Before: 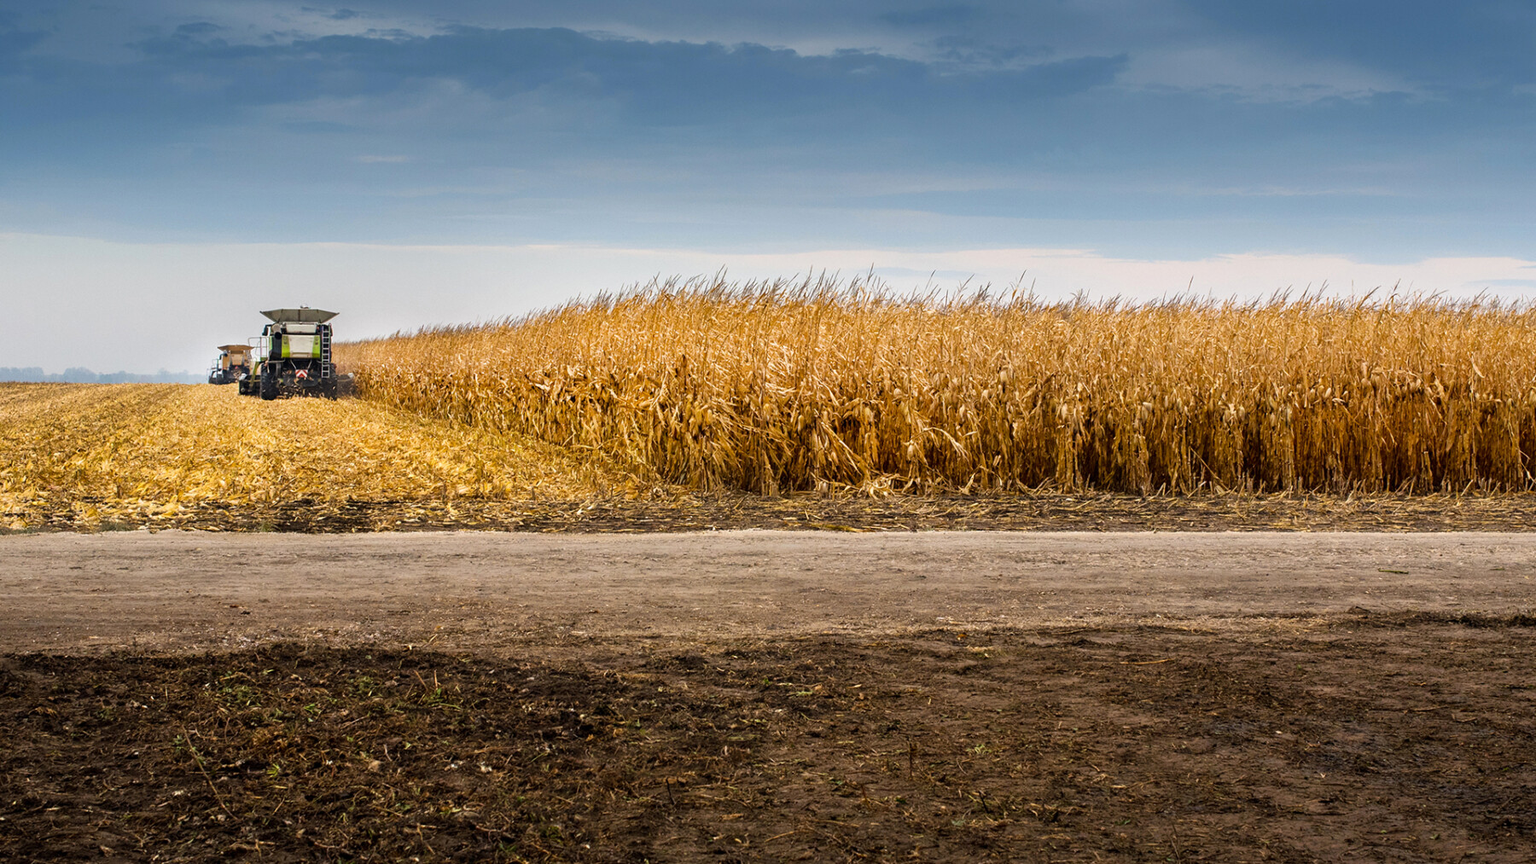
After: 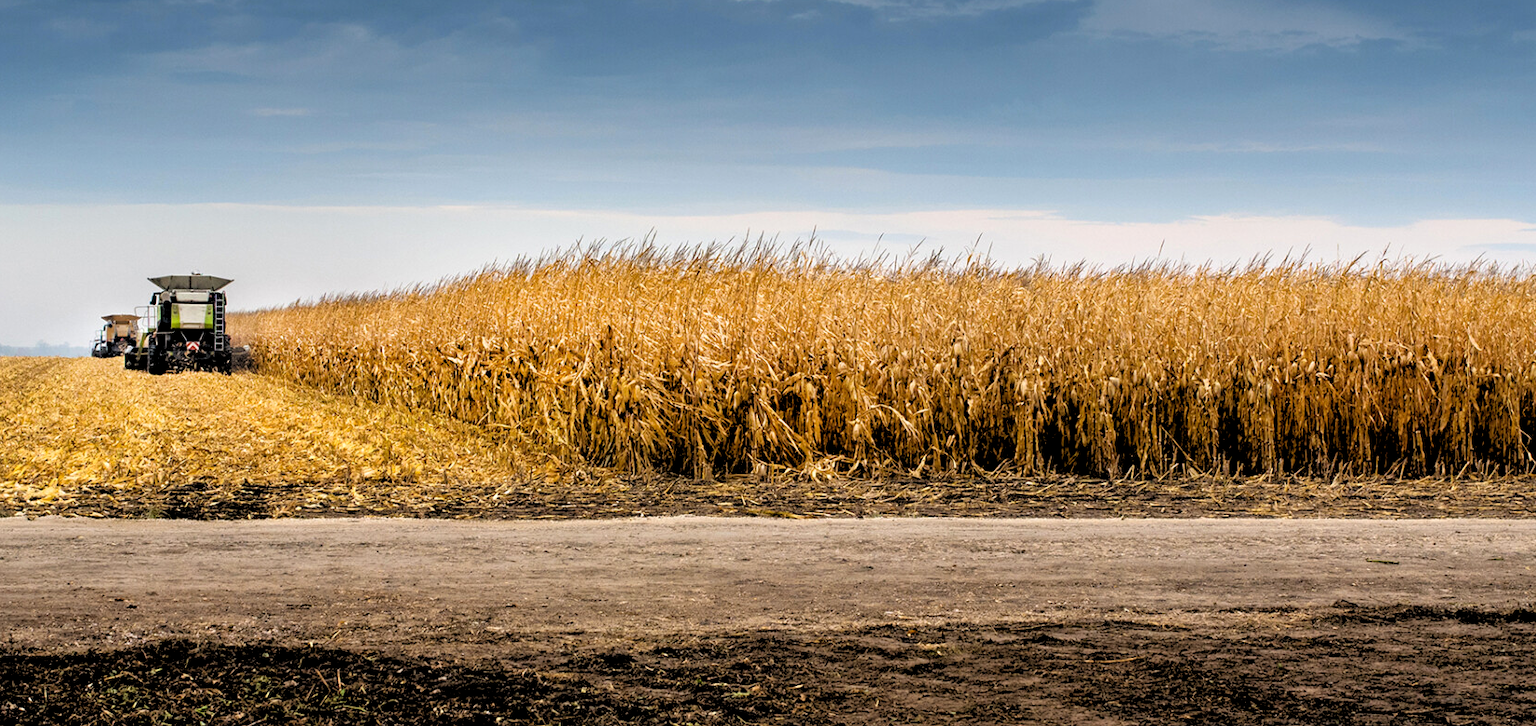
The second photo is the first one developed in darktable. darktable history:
shadows and highlights: shadows 30.86, highlights 0, soften with gaussian
rgb levels: levels [[0.029, 0.461, 0.922], [0, 0.5, 1], [0, 0.5, 1]]
crop: left 8.155%, top 6.611%, bottom 15.385%
